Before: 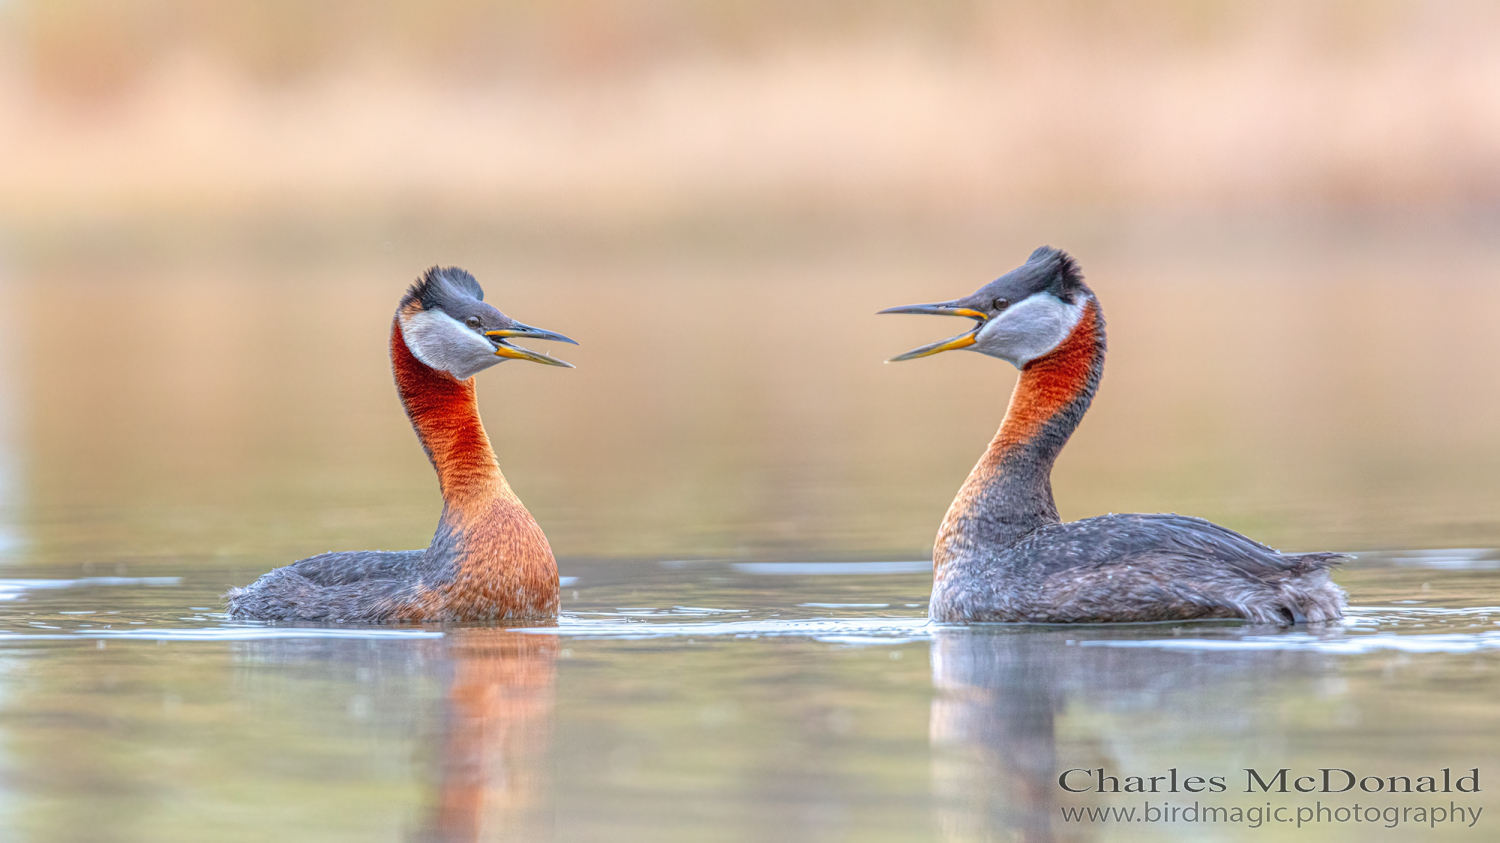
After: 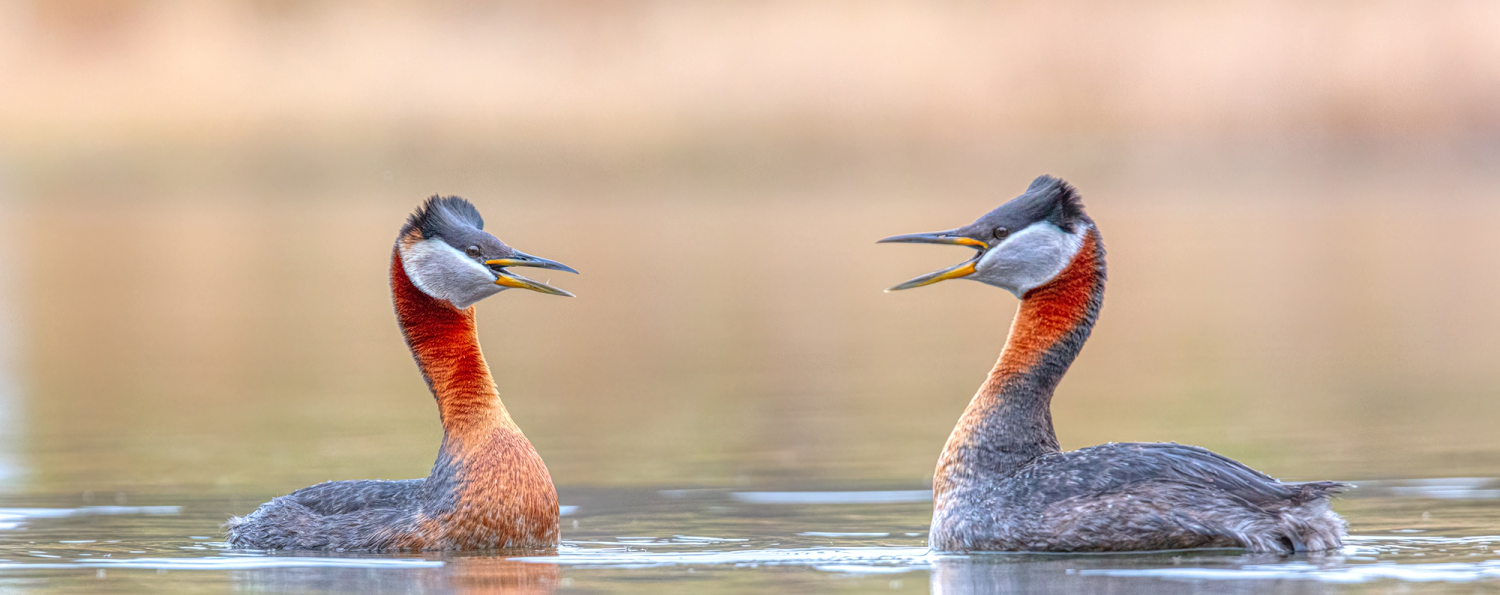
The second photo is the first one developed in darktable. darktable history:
local contrast: mode bilateral grid, contrast 21, coarseness 50, detail 119%, midtone range 0.2
crop and rotate: top 8.464%, bottom 20.88%
tone equalizer: edges refinement/feathering 500, mask exposure compensation -1.57 EV, preserve details no
